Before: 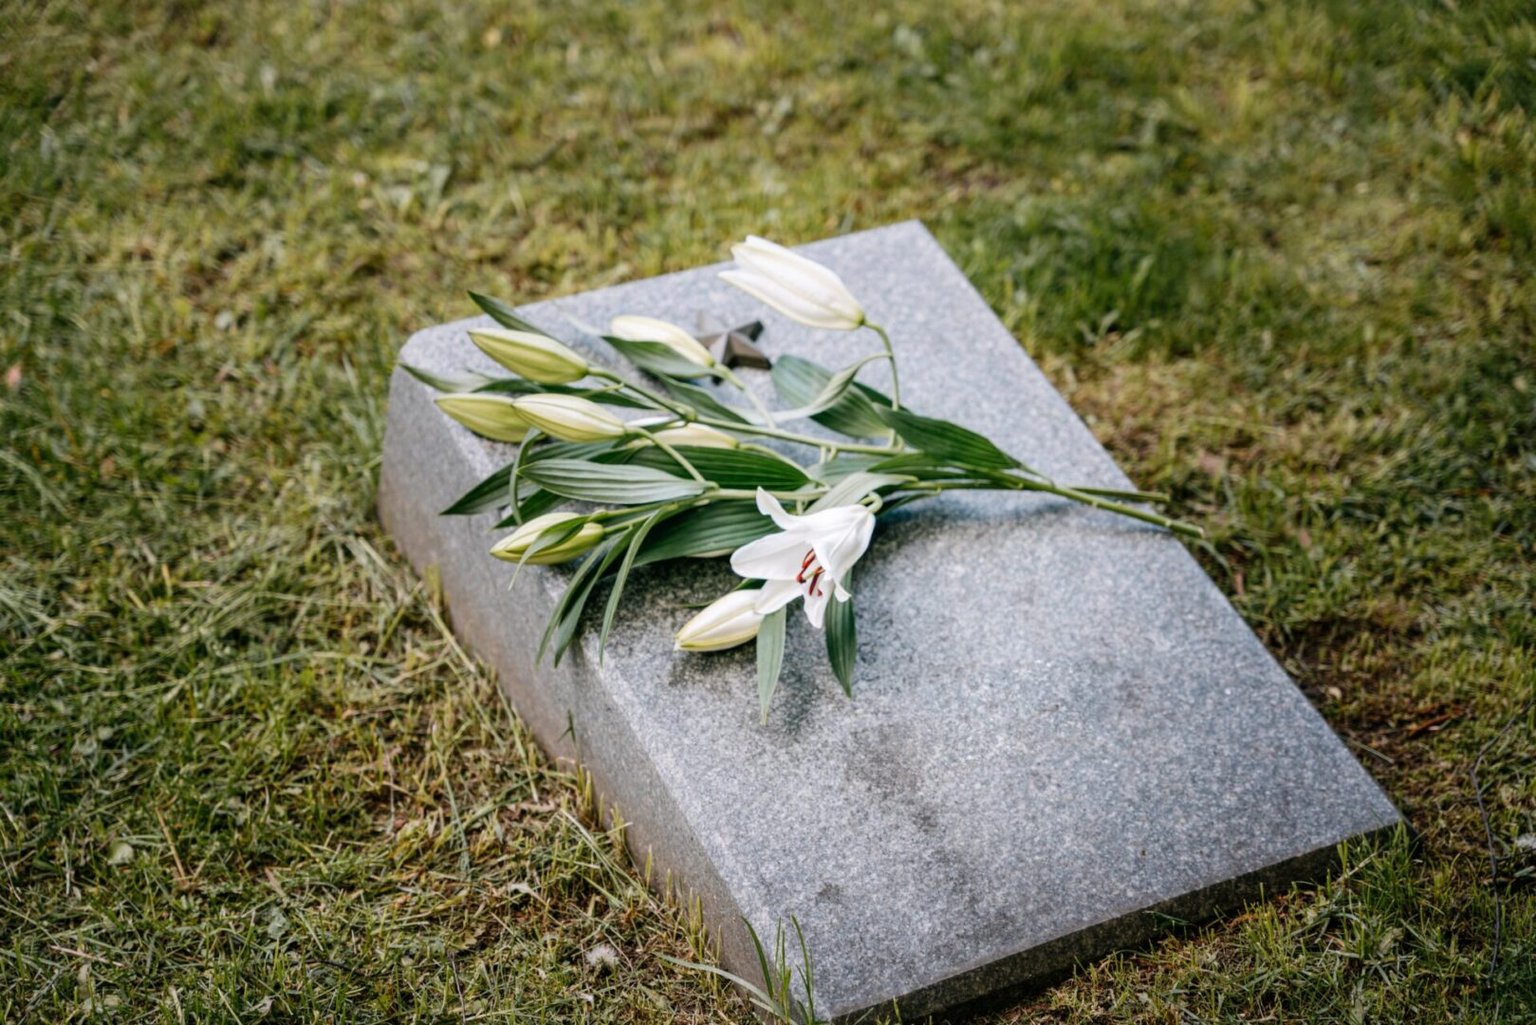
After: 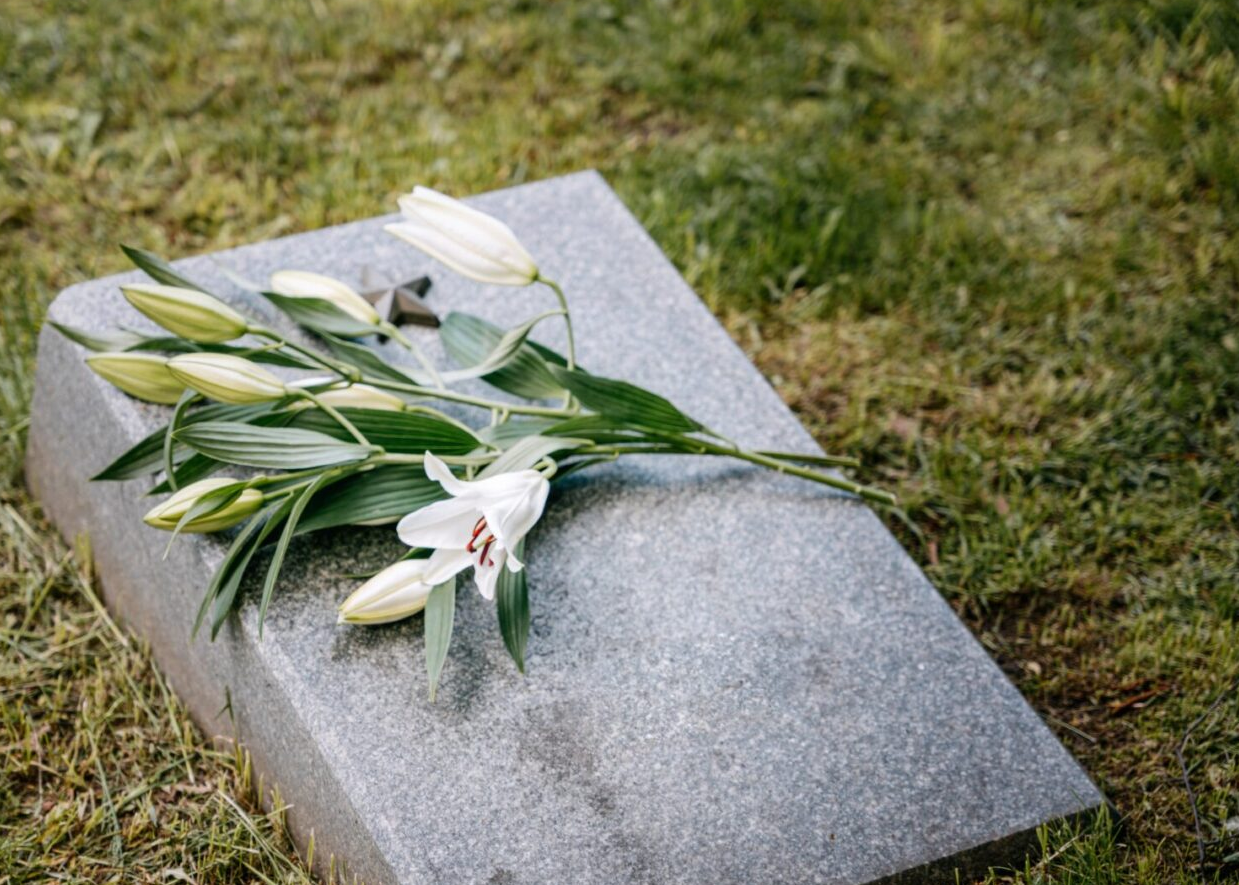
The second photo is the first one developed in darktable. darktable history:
crop: left 23.095%, top 5.827%, bottom 11.854%
shadows and highlights: radius 331.84, shadows 53.55, highlights -100, compress 94.63%, highlights color adjustment 73.23%, soften with gaussian
